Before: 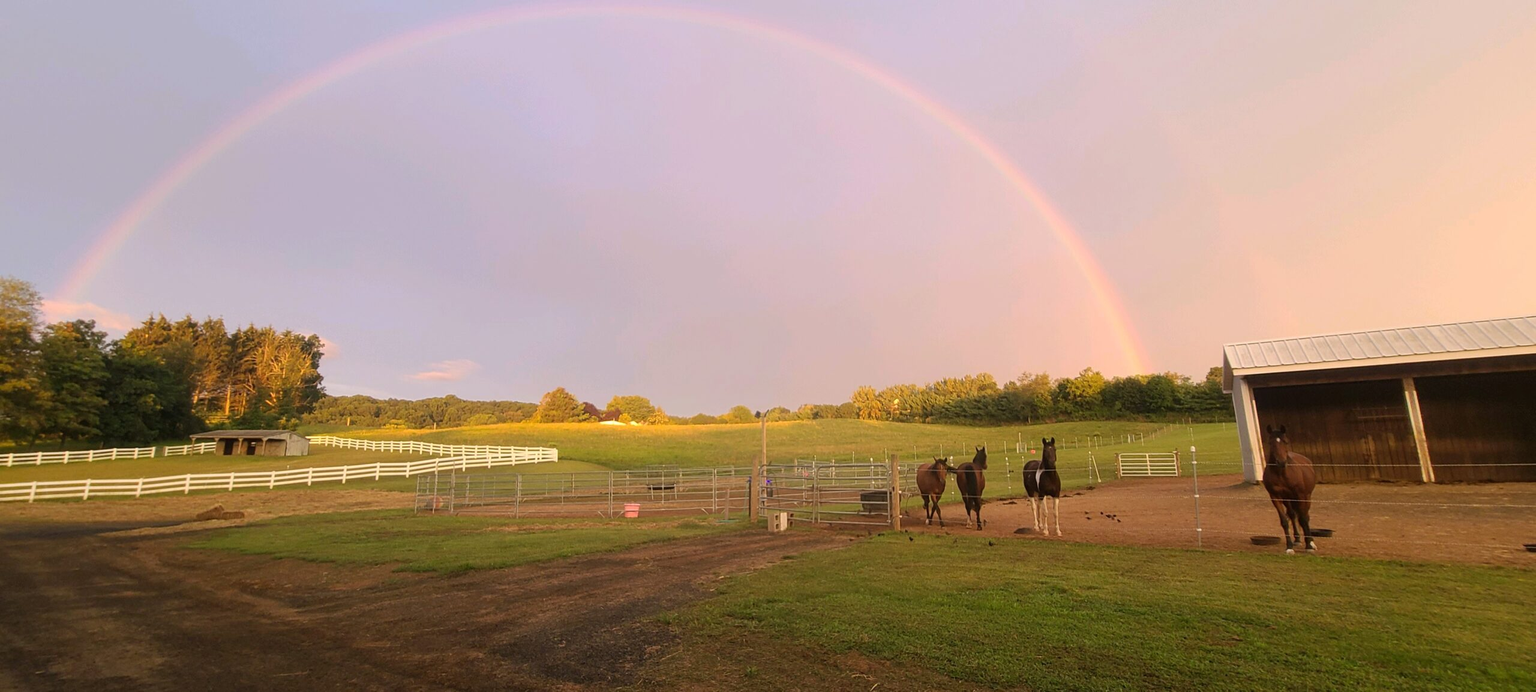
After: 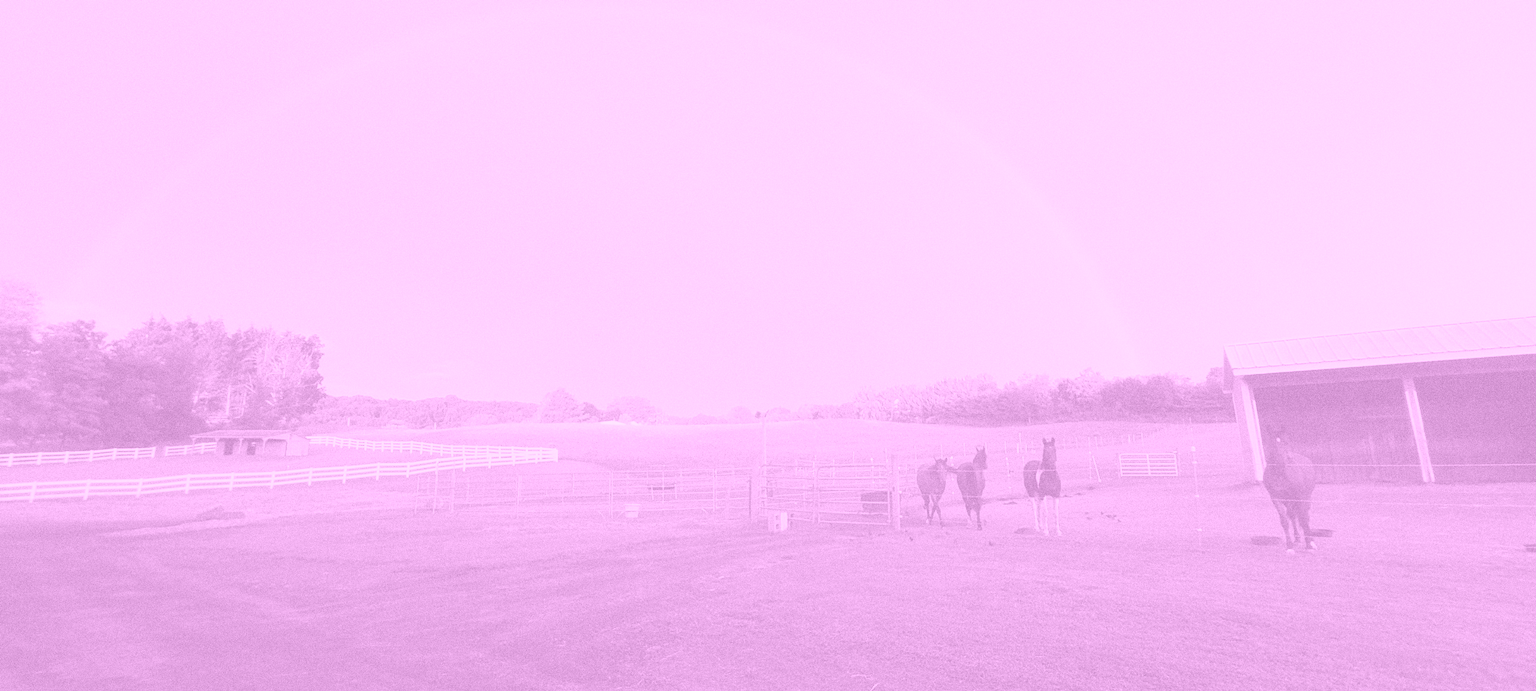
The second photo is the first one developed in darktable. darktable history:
colorize: hue 331.2°, saturation 75%, source mix 30.28%, lightness 70.52%, version 1
grain: coarseness 0.09 ISO, strength 40%
